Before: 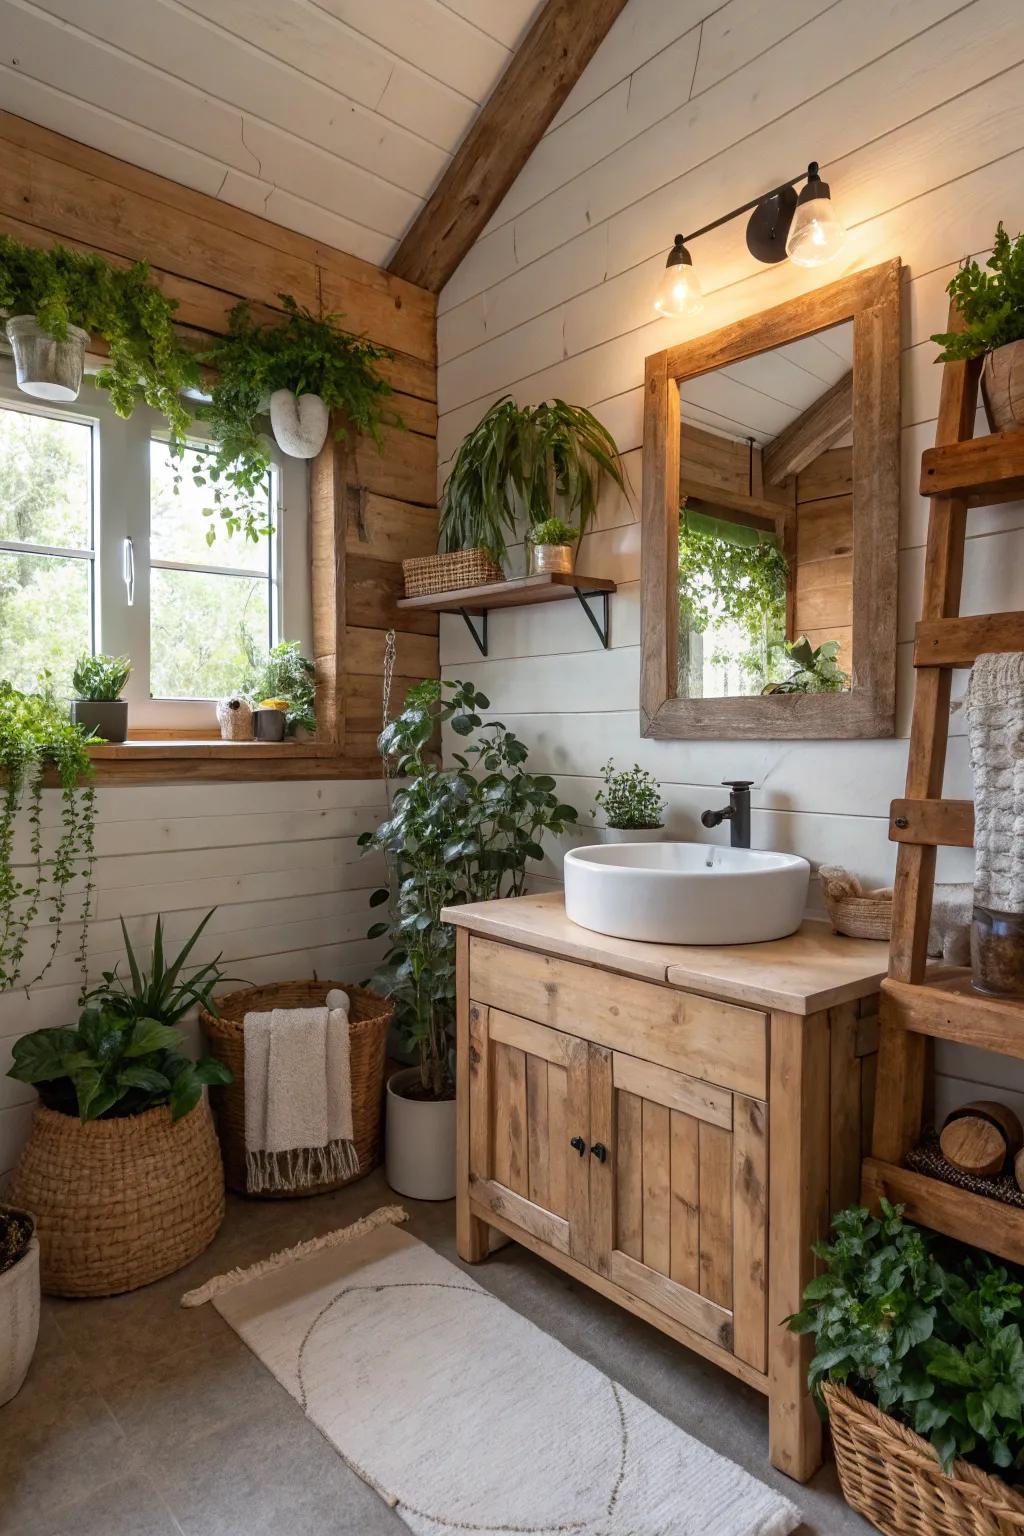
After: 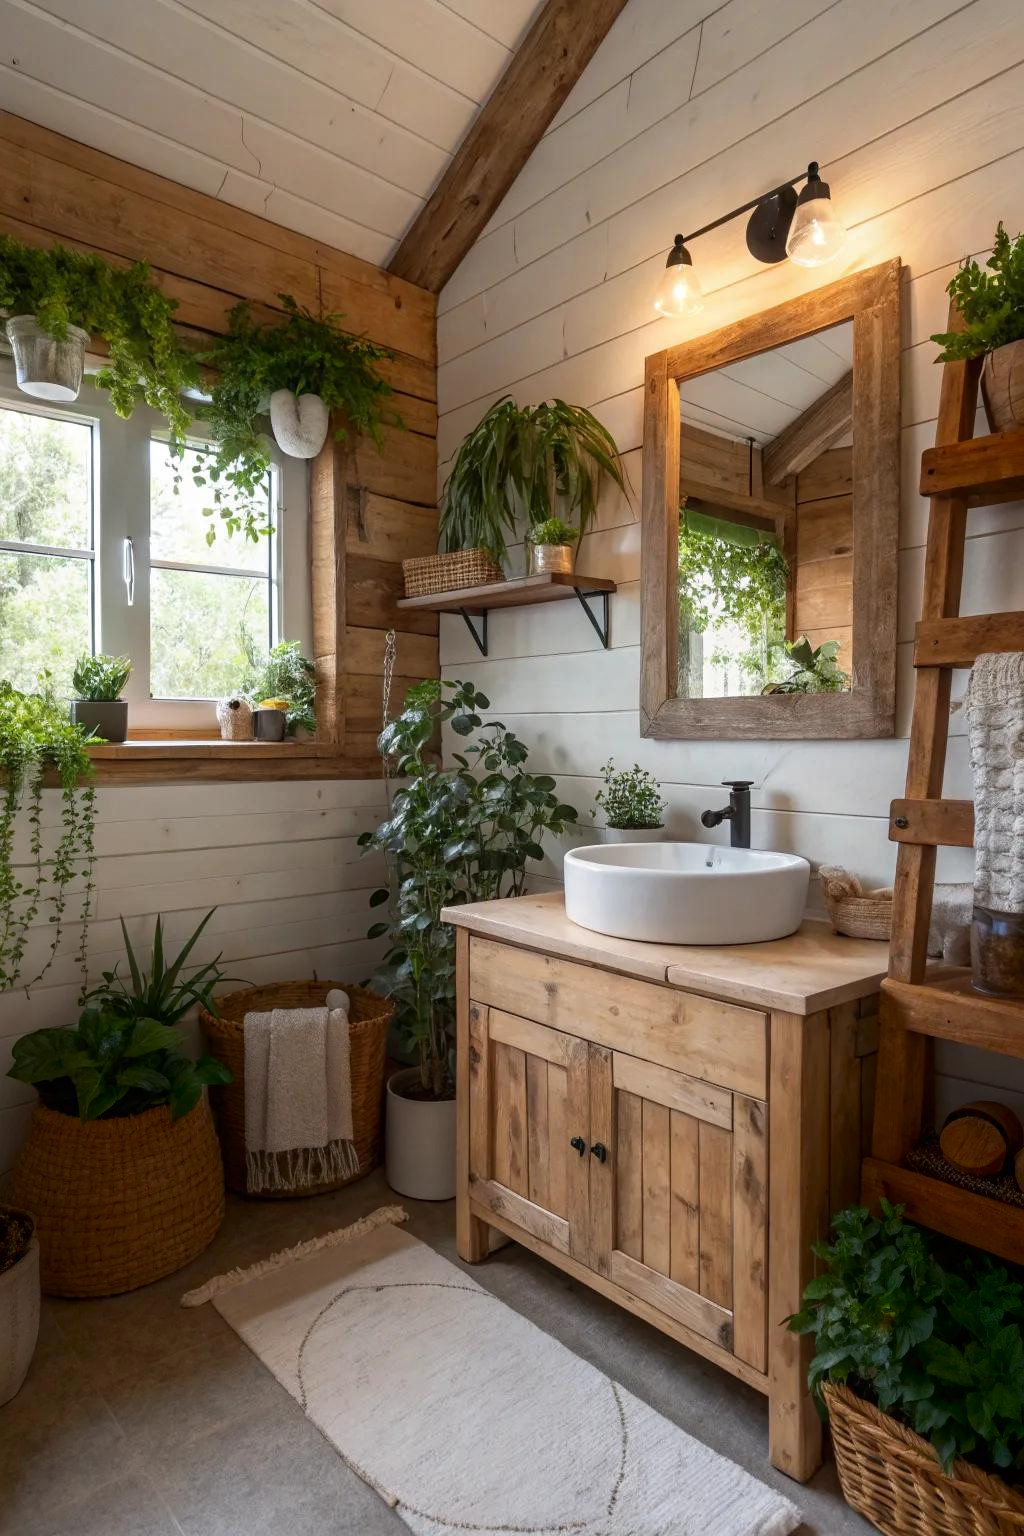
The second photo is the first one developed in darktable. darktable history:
shadows and highlights: shadows -88.01, highlights -36.99, soften with gaussian
